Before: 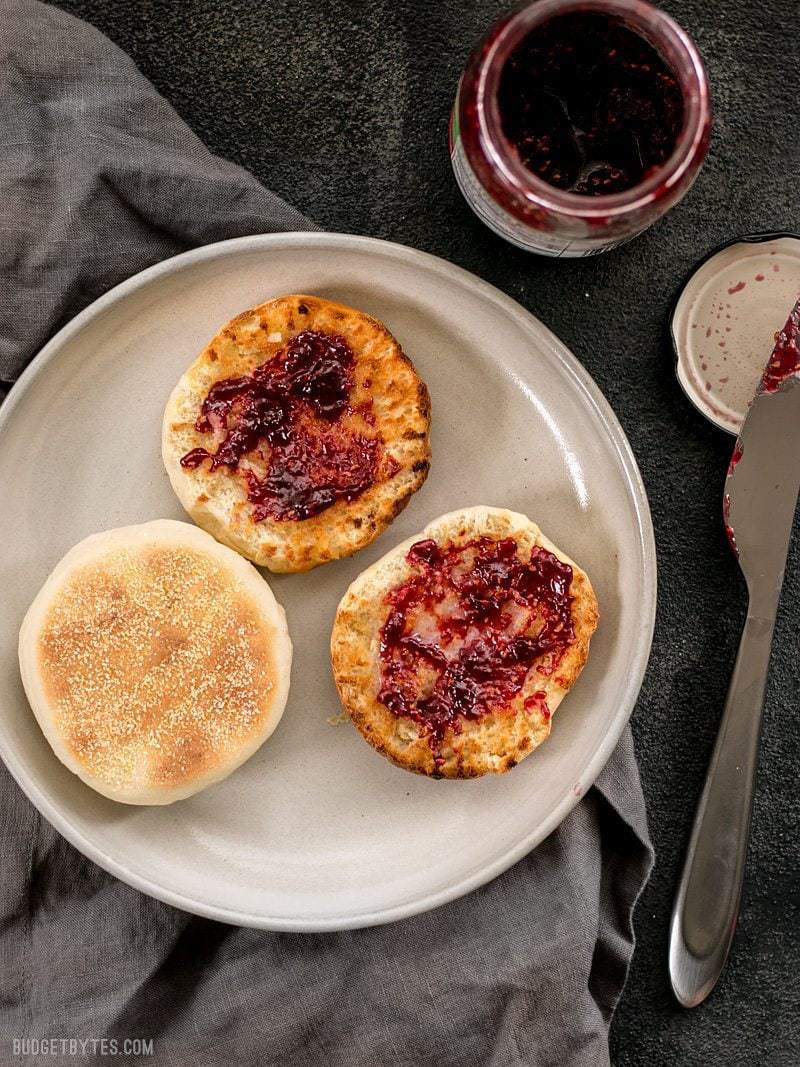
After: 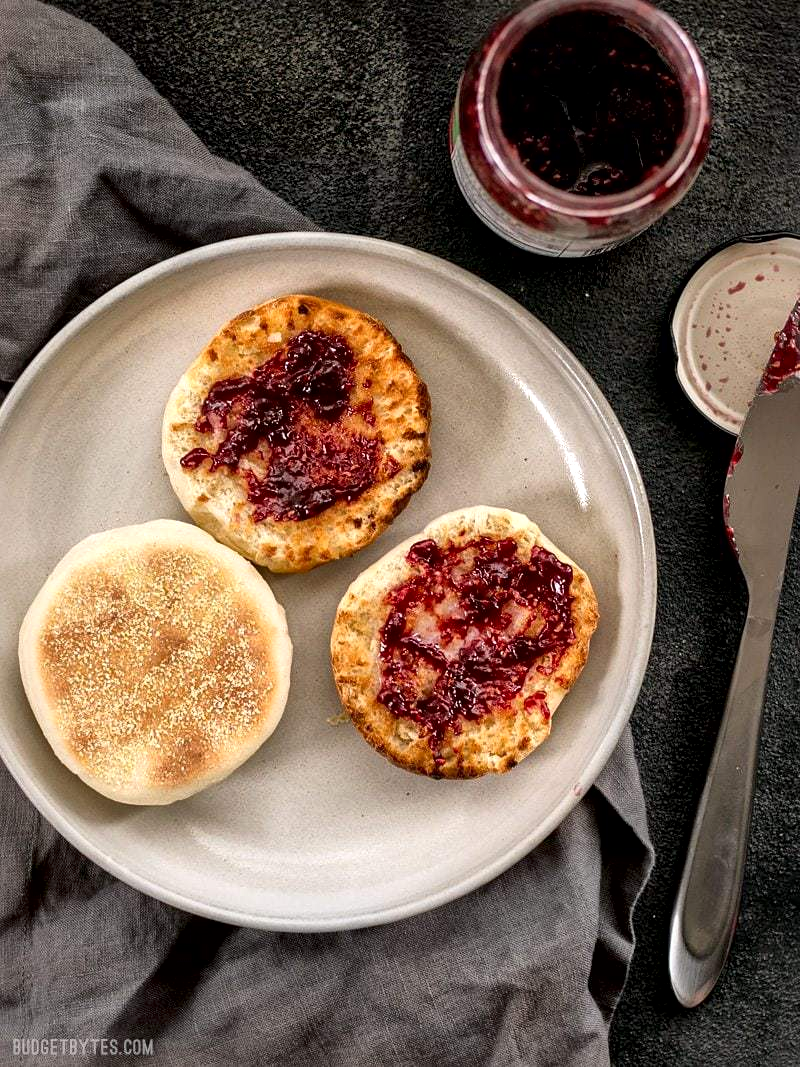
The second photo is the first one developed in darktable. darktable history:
local contrast: mode bilateral grid, contrast 20, coarseness 51, detail 171%, midtone range 0.2
contrast brightness saturation: contrast 0.084, saturation 0.02
